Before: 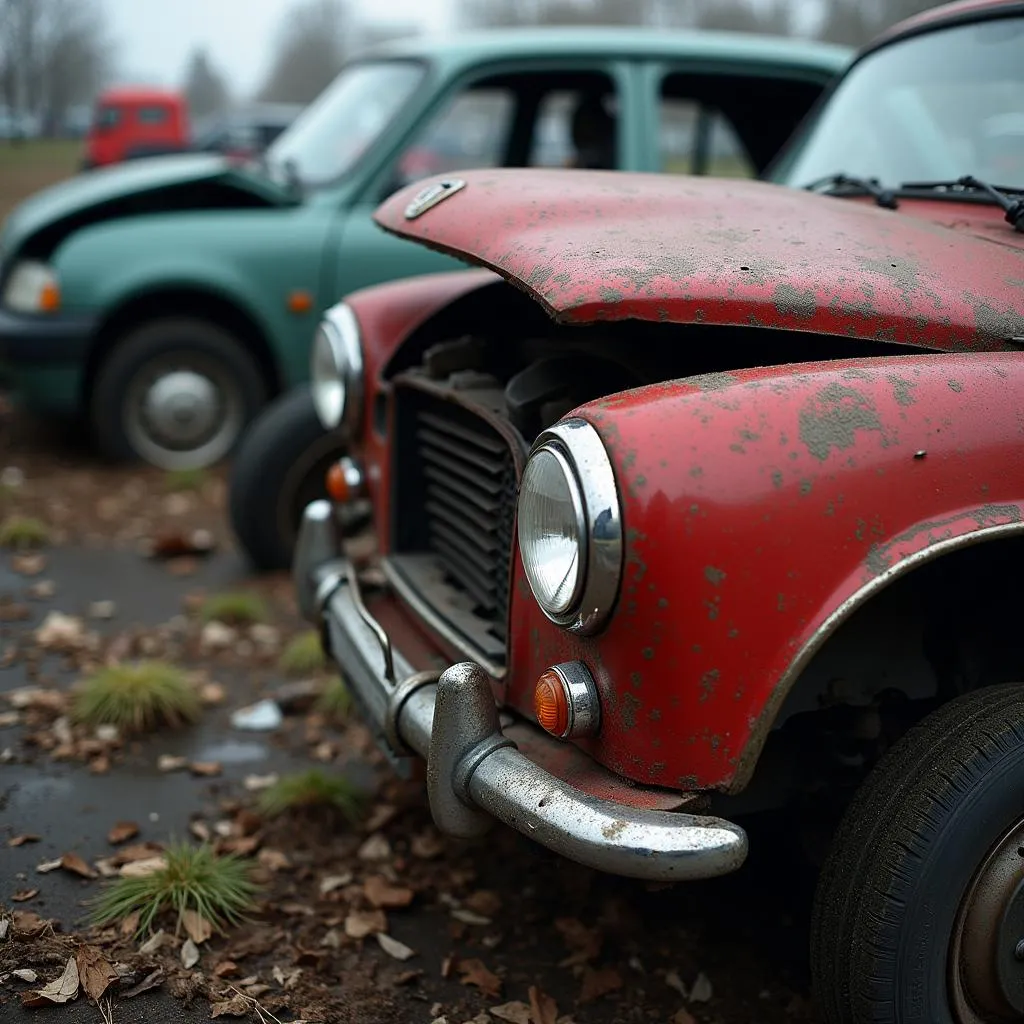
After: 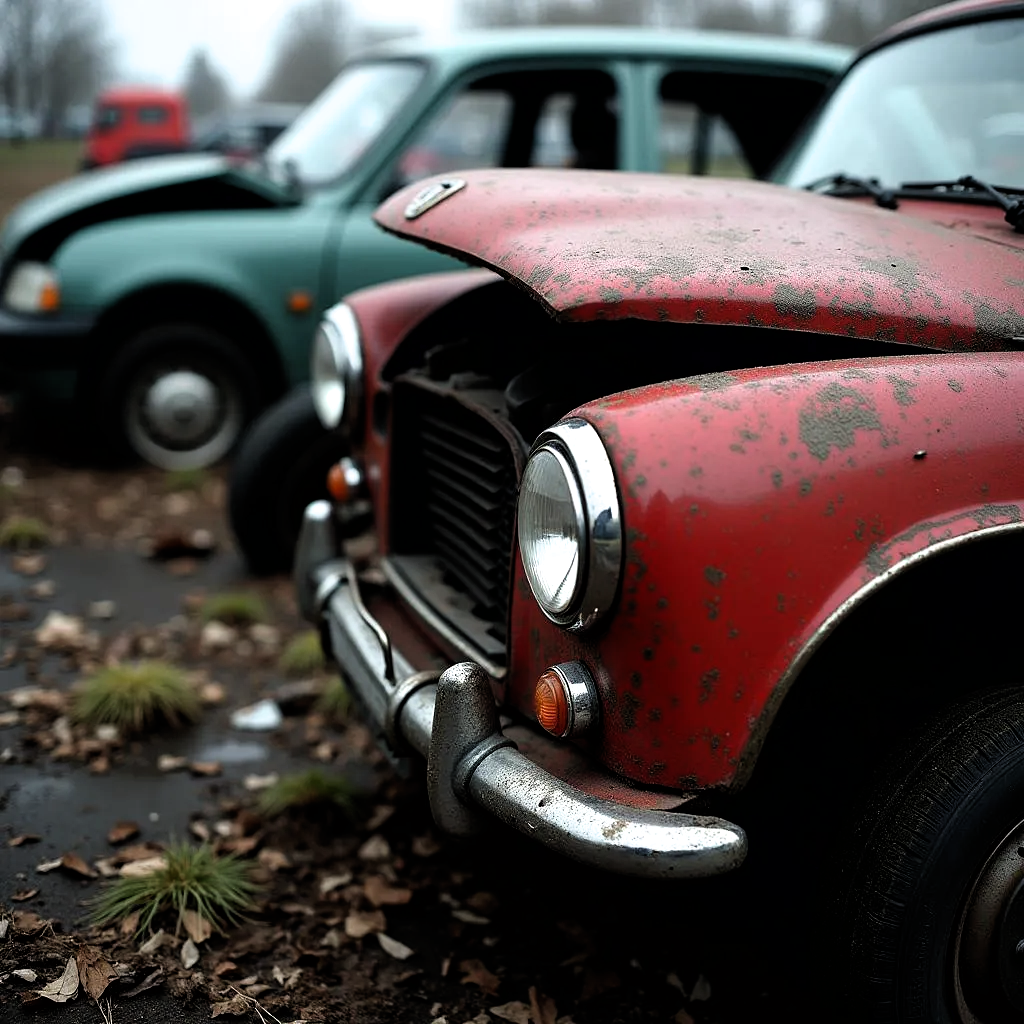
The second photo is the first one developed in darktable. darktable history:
filmic rgb: black relative exposure -8.26 EV, white relative exposure 2.2 EV, threshold 2.94 EV, structure ↔ texture 99.11%, target white luminance 99.912%, hardness 7.11, latitude 74.3%, contrast 1.322, highlights saturation mix -2.87%, shadows ↔ highlights balance 30.39%, color science v6 (2022), enable highlight reconstruction true
